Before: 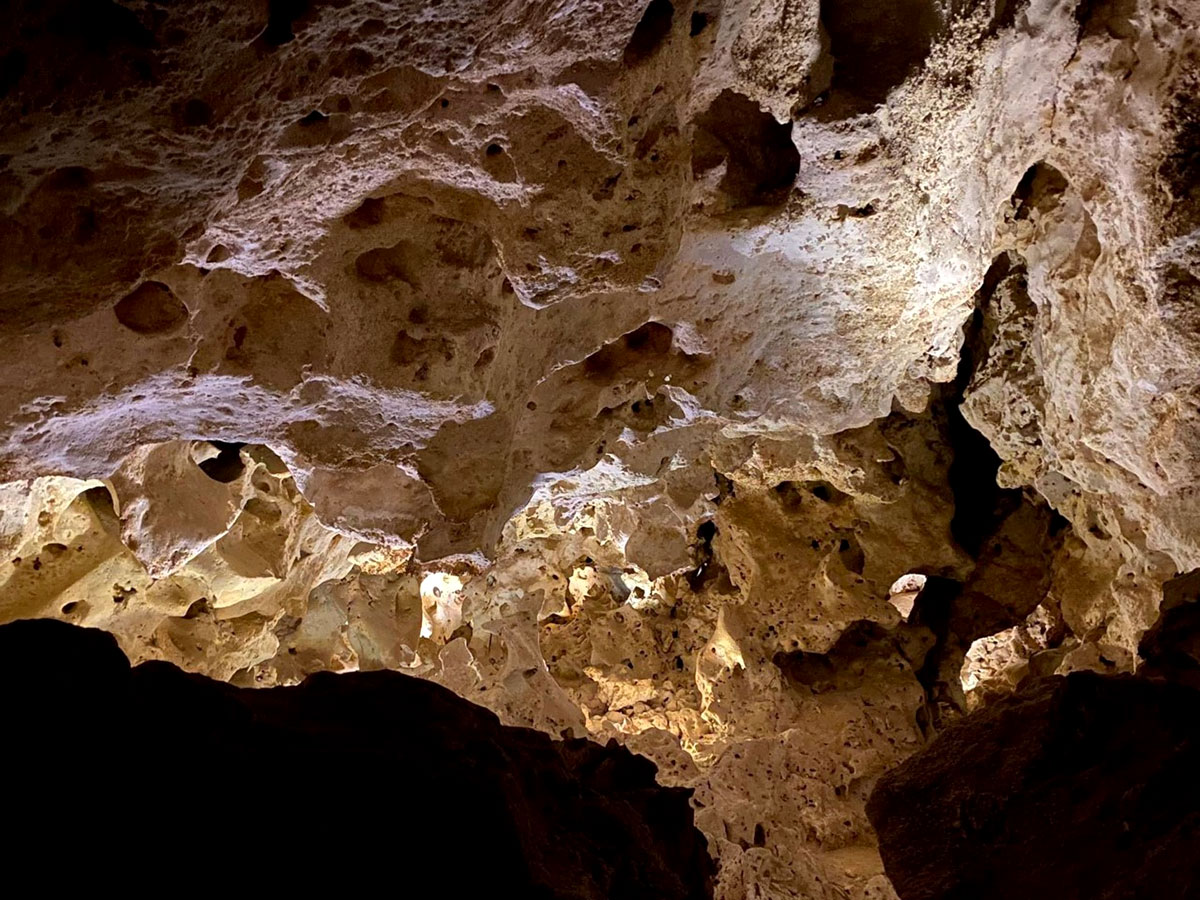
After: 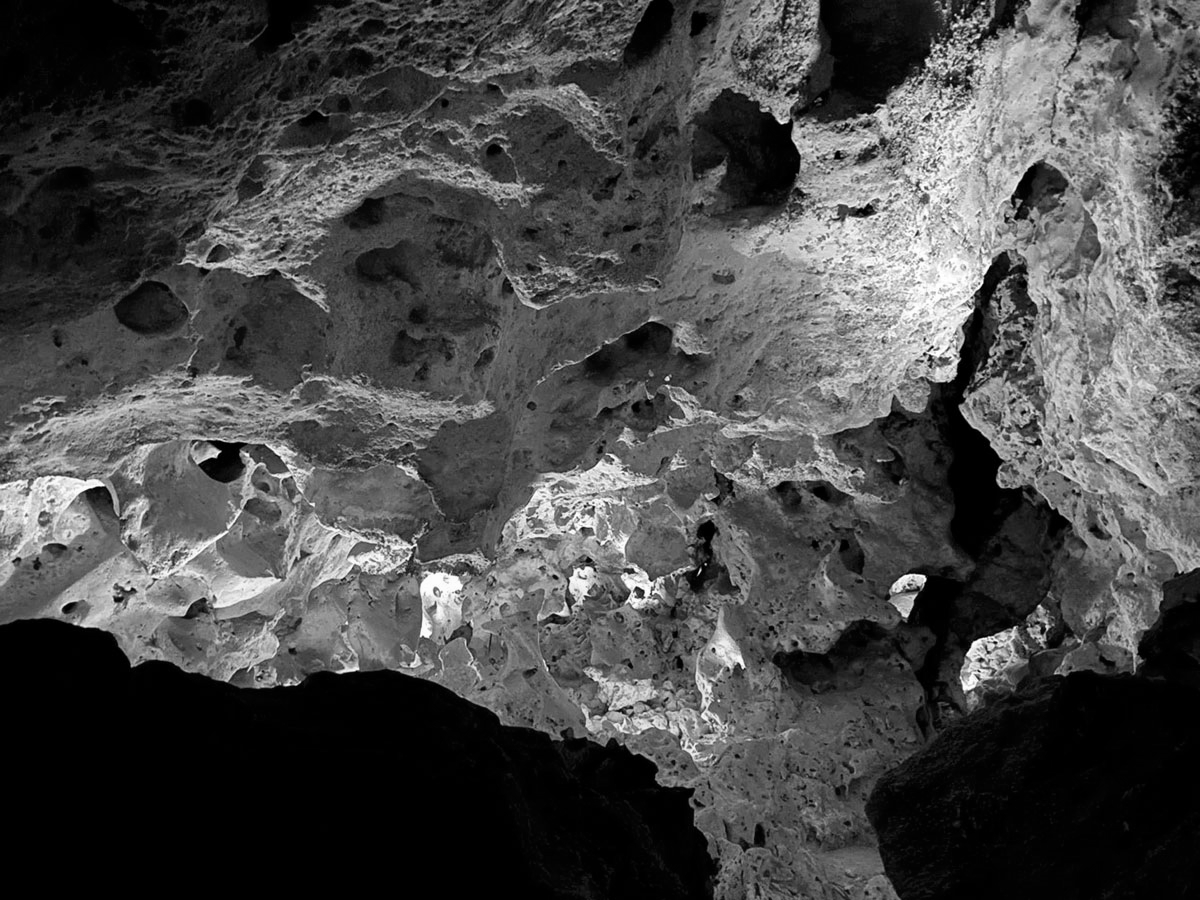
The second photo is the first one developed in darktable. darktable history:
color balance rgb: perceptual saturation grading › global saturation 25%, global vibrance 20%
monochrome: on, module defaults
